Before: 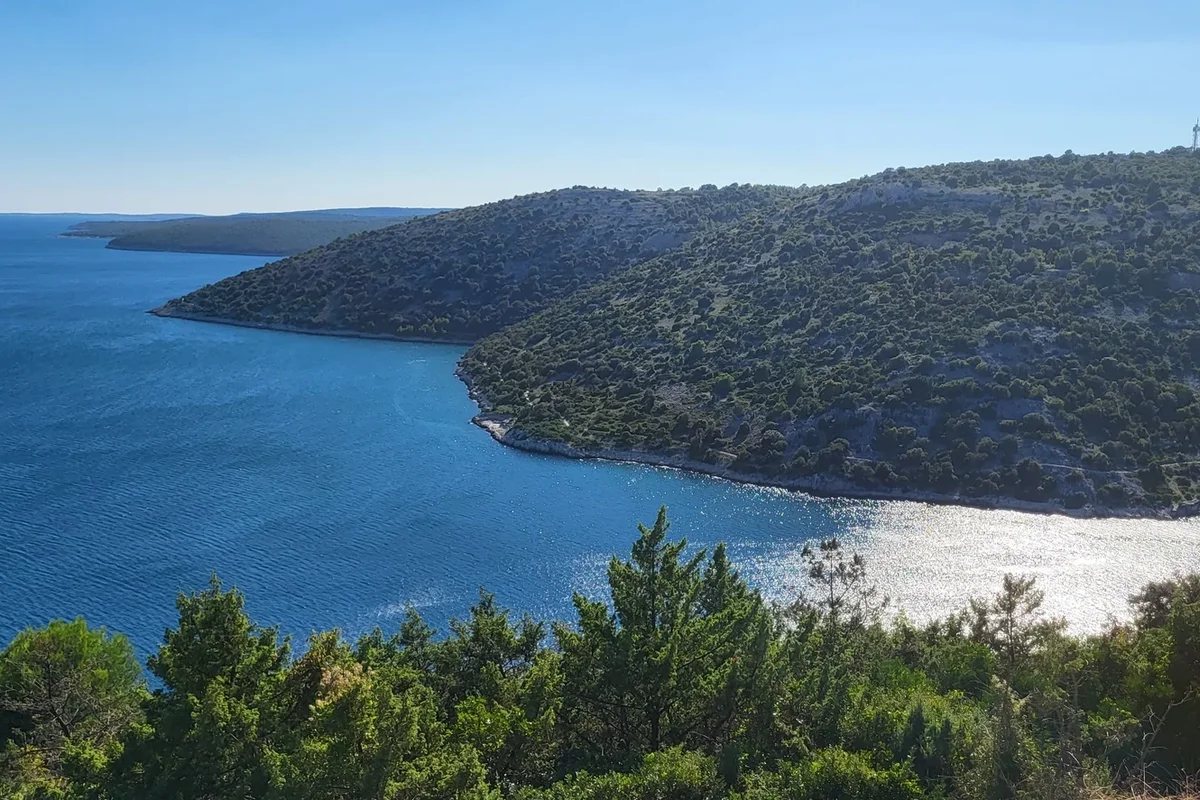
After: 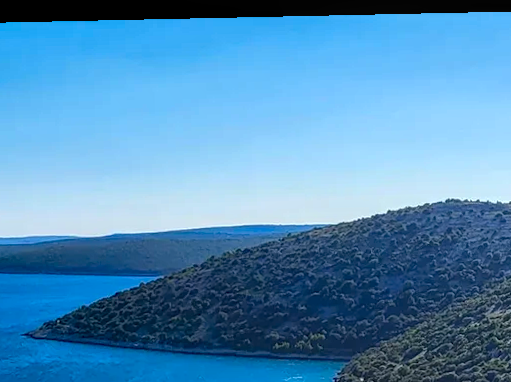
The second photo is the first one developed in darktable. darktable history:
crop and rotate: left 10.817%, top 0.062%, right 47.194%, bottom 53.626%
local contrast: detail 154%
haze removal: compatibility mode true, adaptive false
rotate and perspective: rotation -1.24°, automatic cropping off
contrast equalizer: y [[0.5, 0.488, 0.462, 0.461, 0.491, 0.5], [0.5 ×6], [0.5 ×6], [0 ×6], [0 ×6]]
color correction: saturation 1.34
